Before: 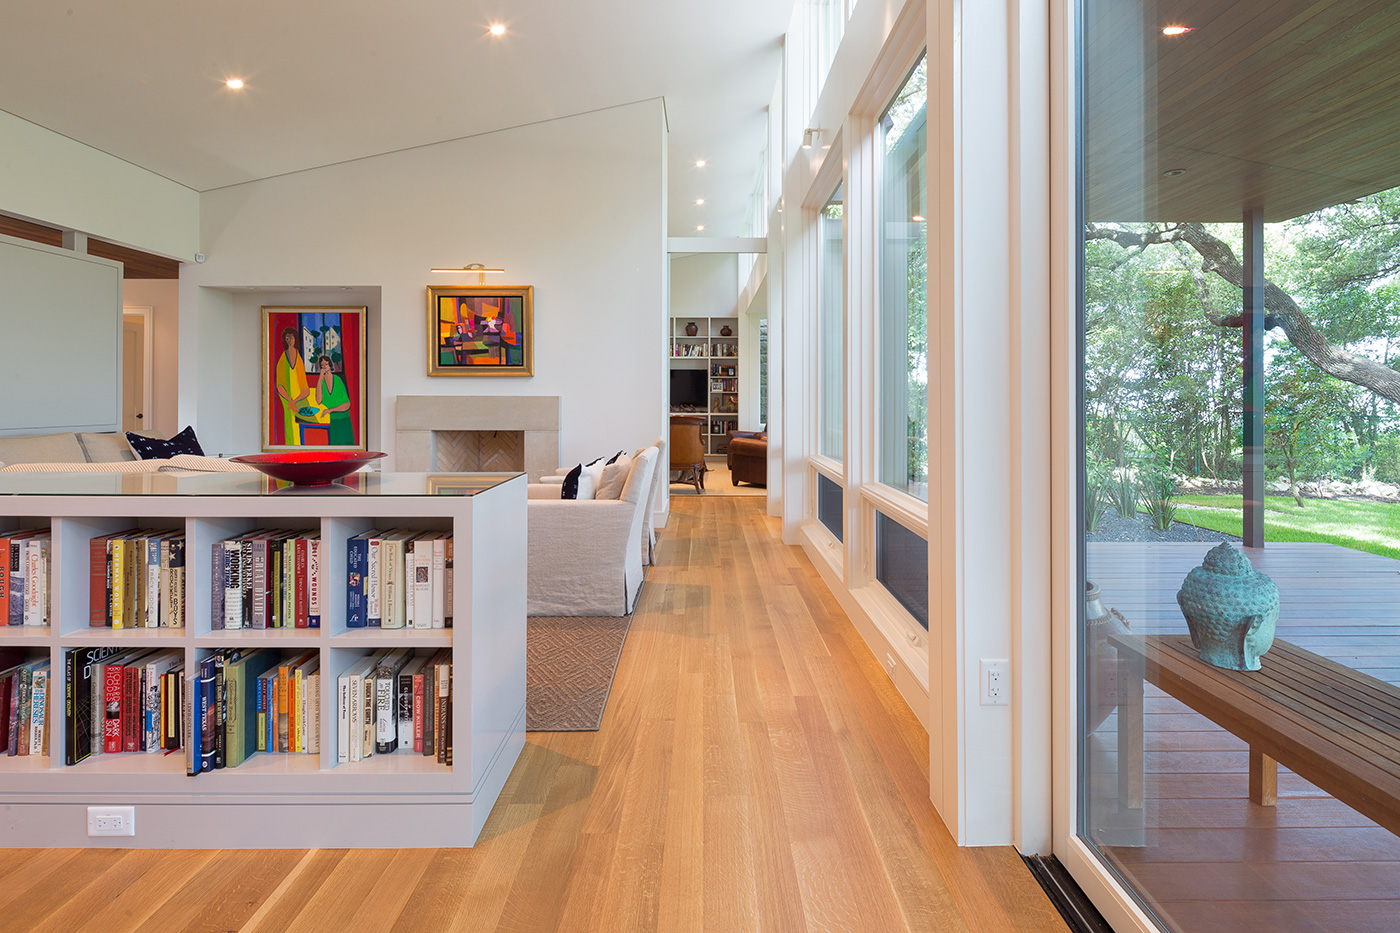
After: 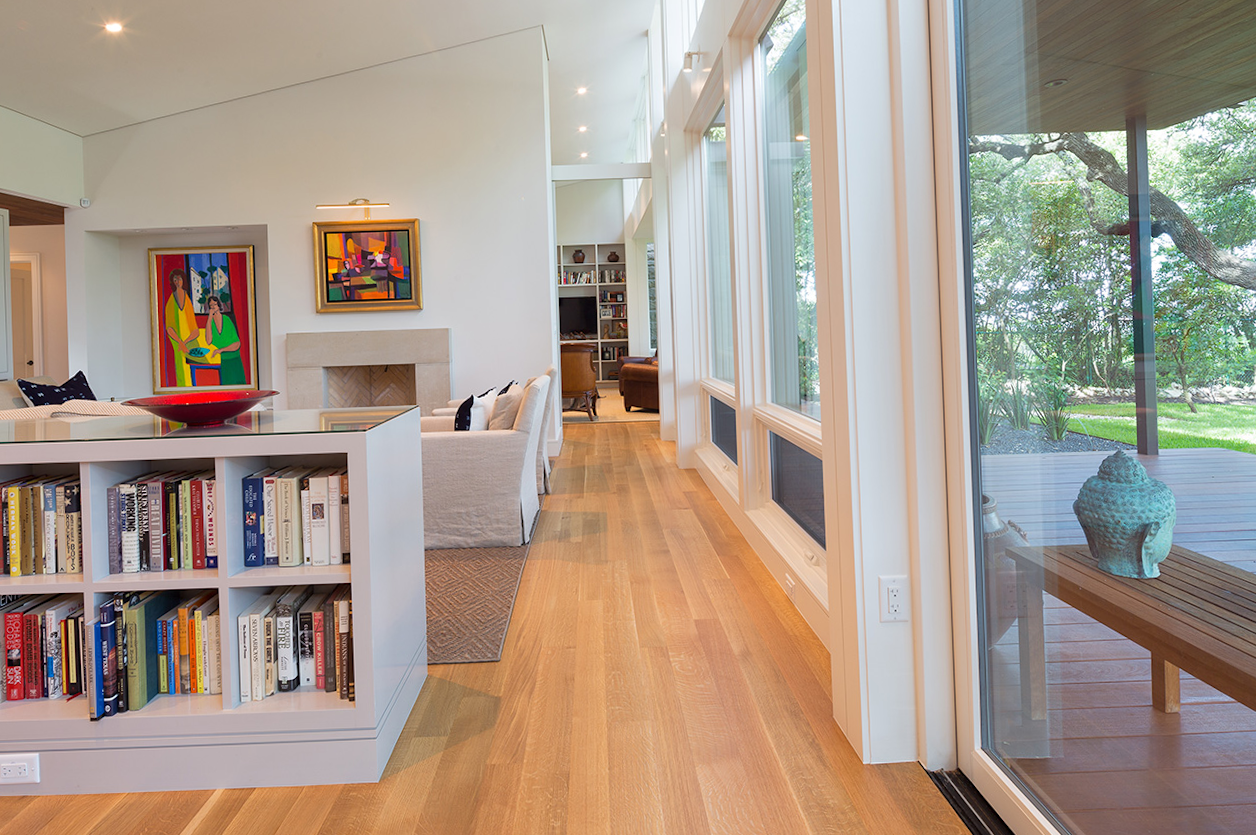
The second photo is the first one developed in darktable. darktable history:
crop and rotate: angle 2.02°, left 5.553%, top 5.721%
